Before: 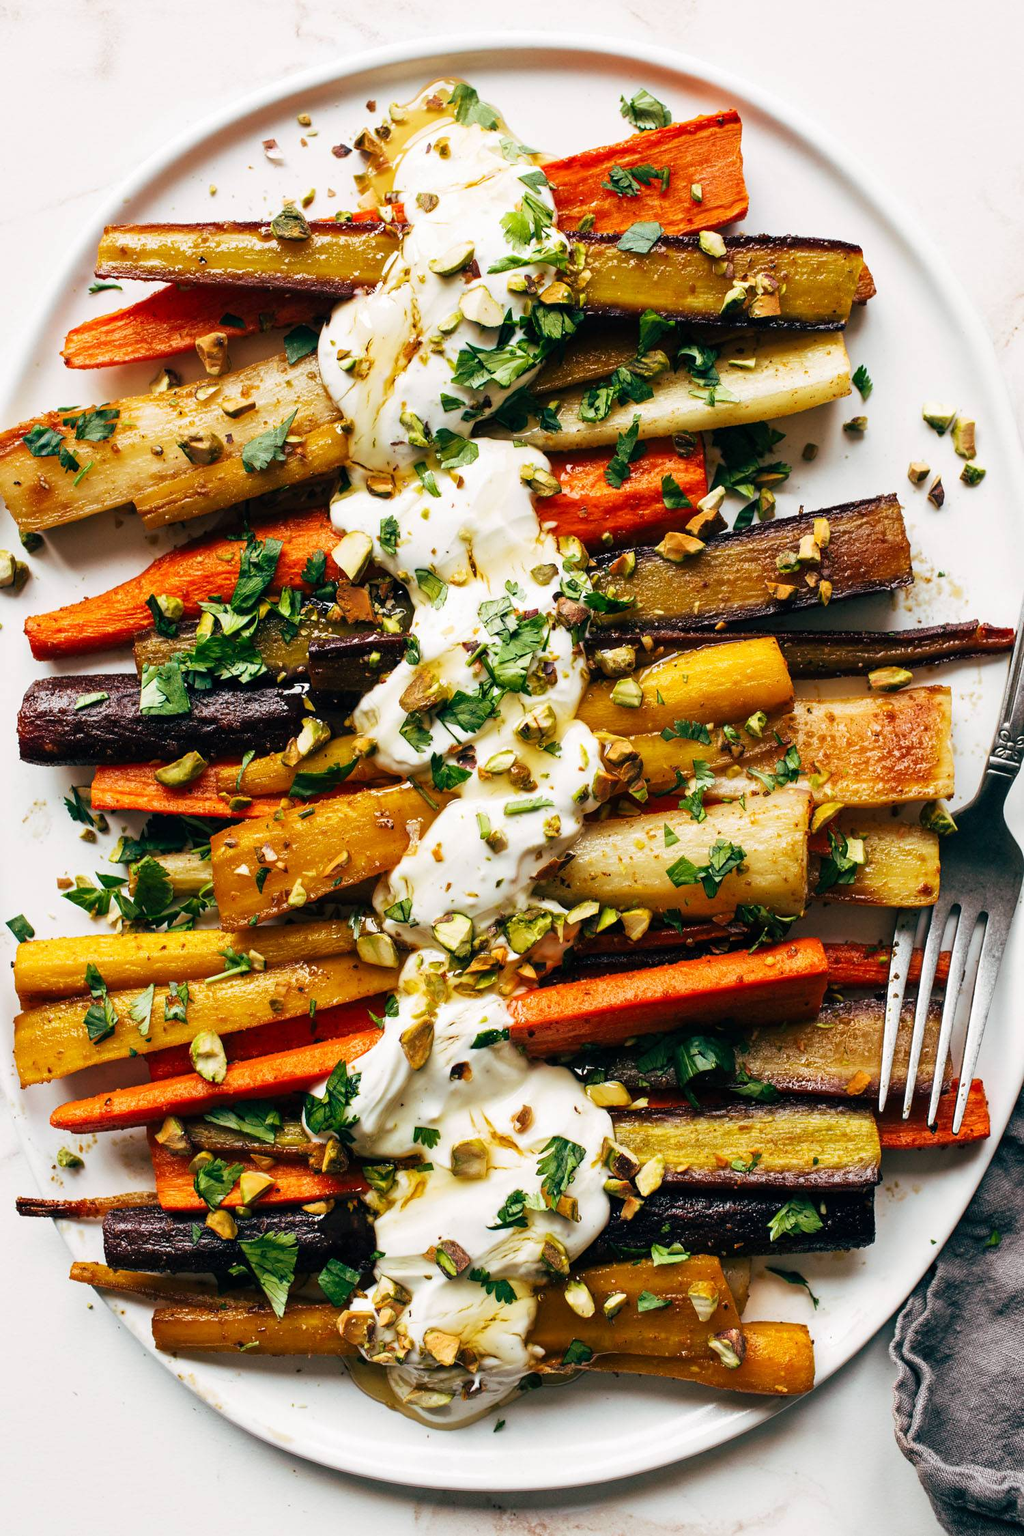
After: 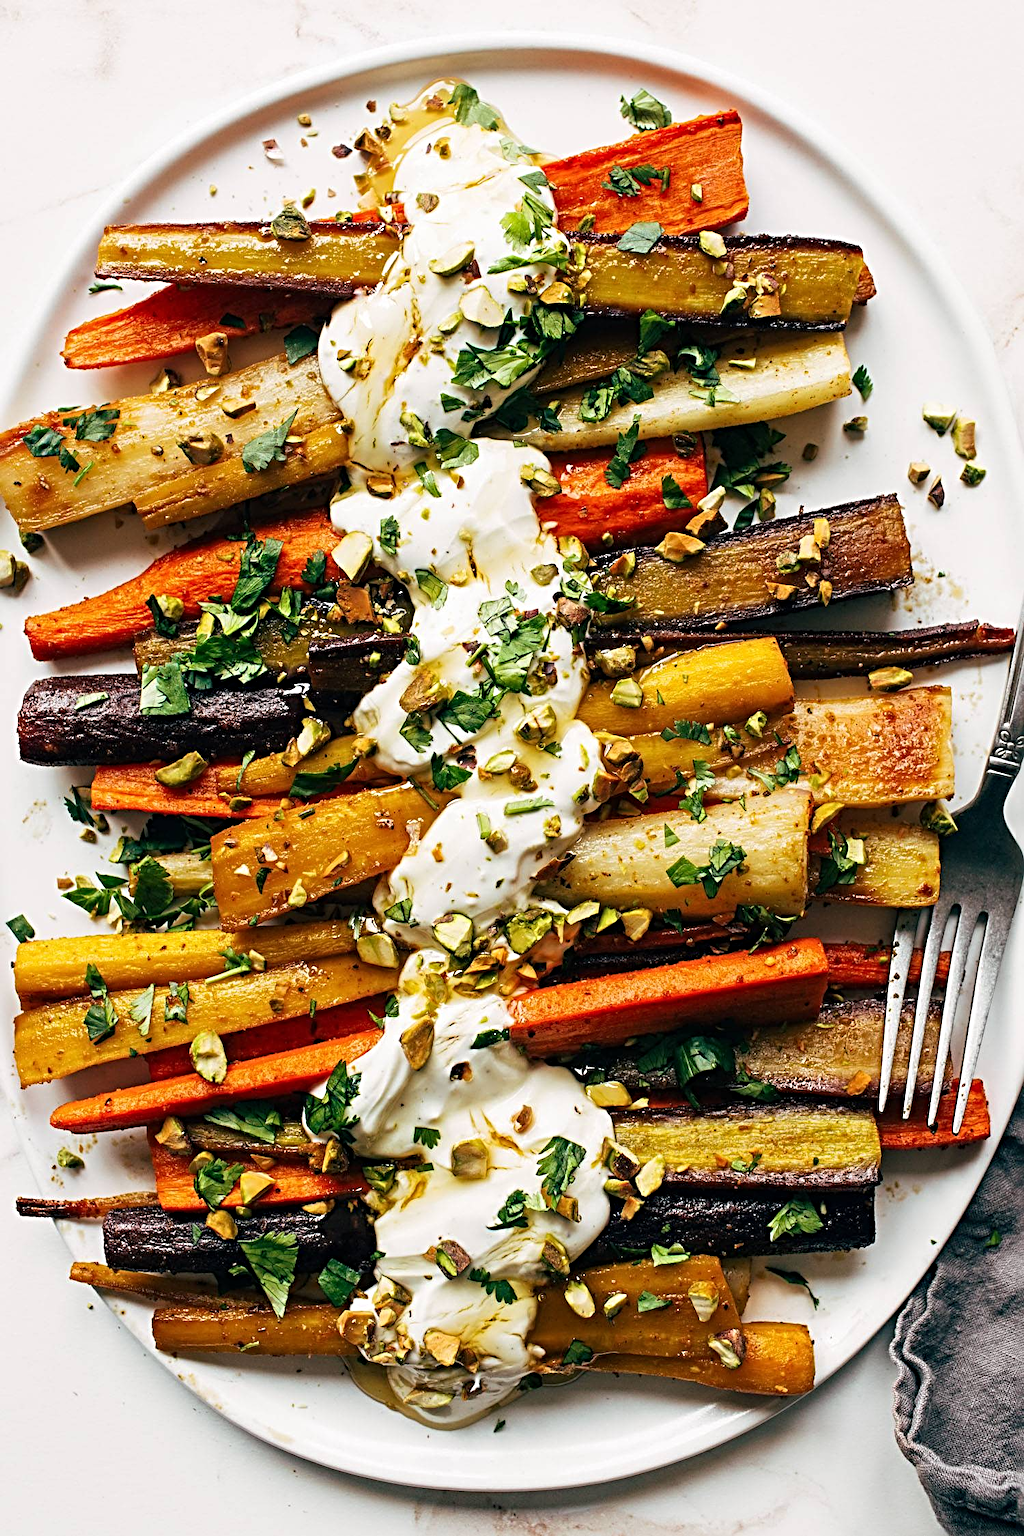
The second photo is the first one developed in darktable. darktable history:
sharpen: radius 4.883
